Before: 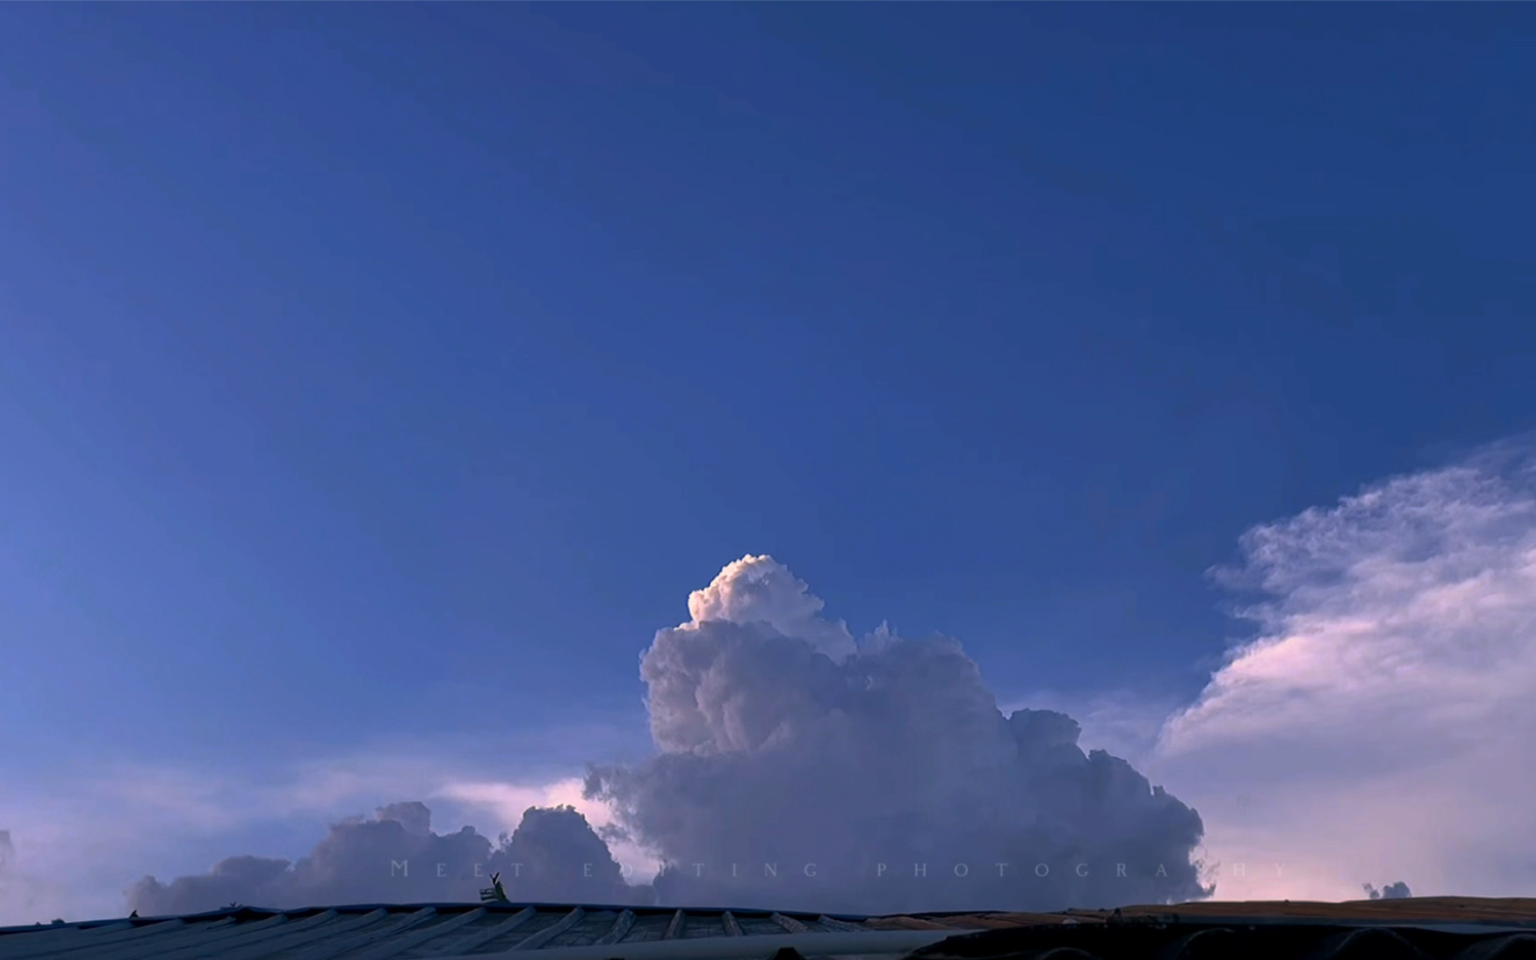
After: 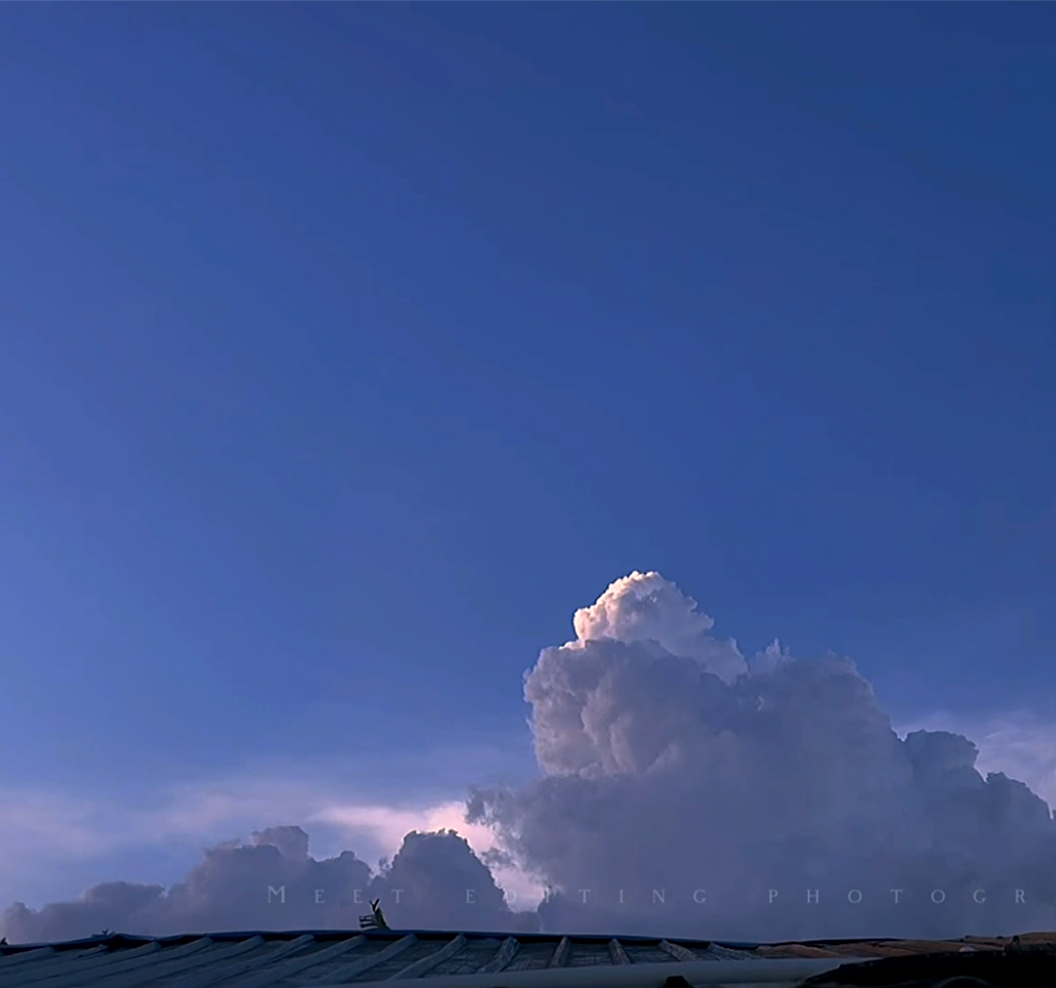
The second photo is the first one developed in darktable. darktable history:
crop and rotate: left 8.597%, right 24.617%
sharpen: on, module defaults
